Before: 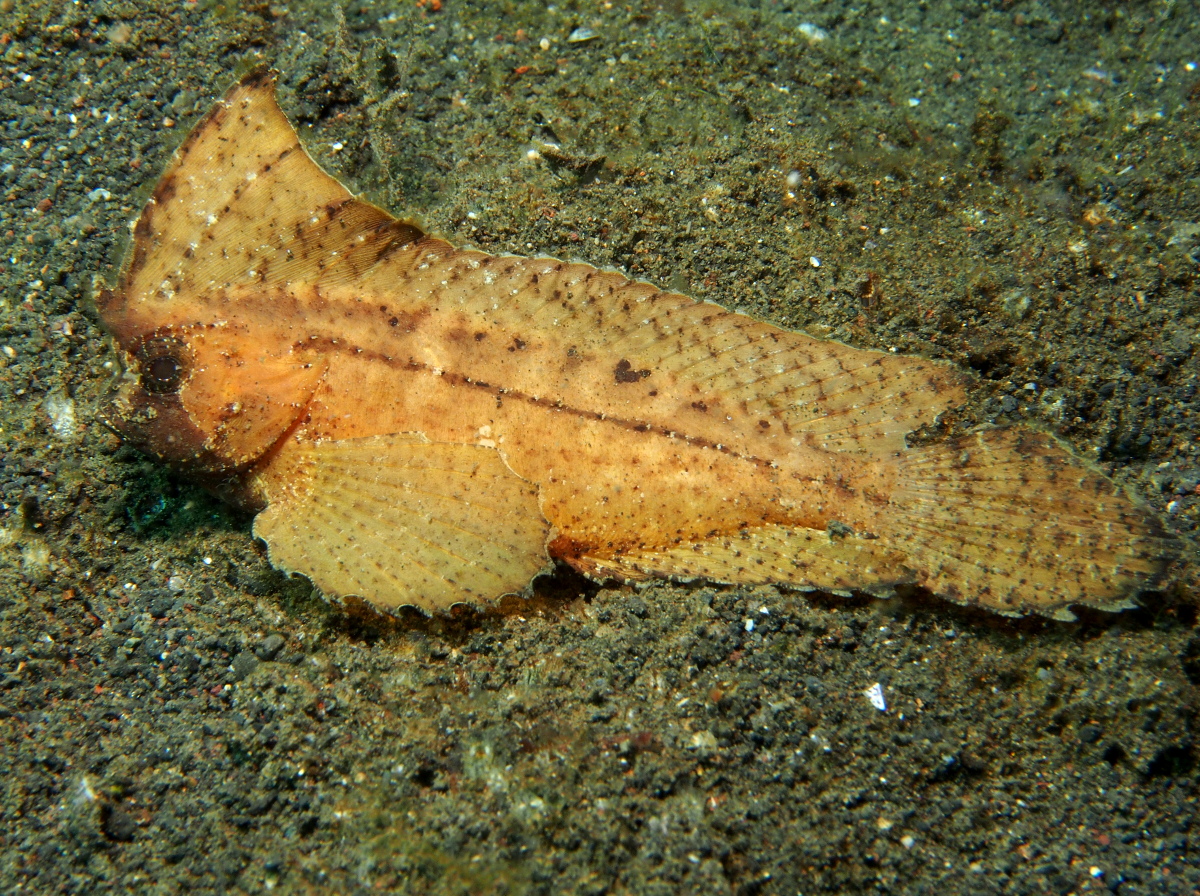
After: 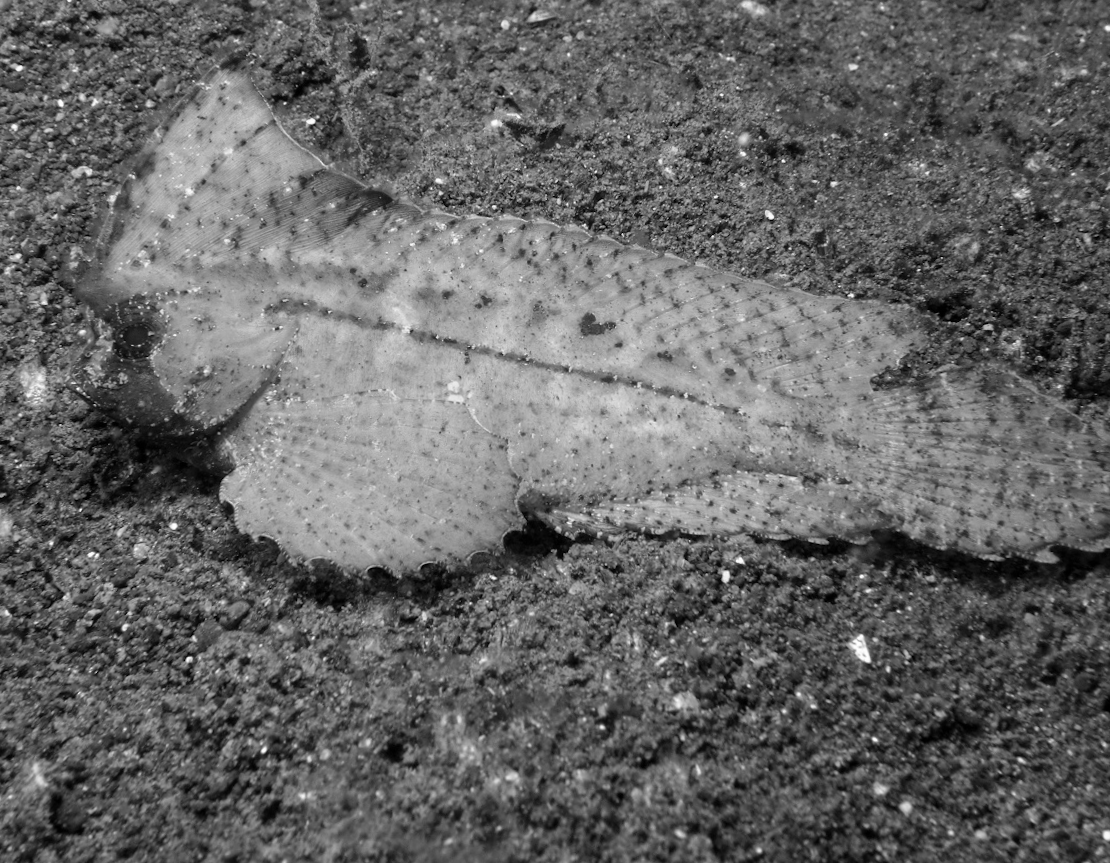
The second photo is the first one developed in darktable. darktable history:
monochrome: on, module defaults
rotate and perspective: rotation -1.68°, lens shift (vertical) -0.146, crop left 0.049, crop right 0.912, crop top 0.032, crop bottom 0.96
